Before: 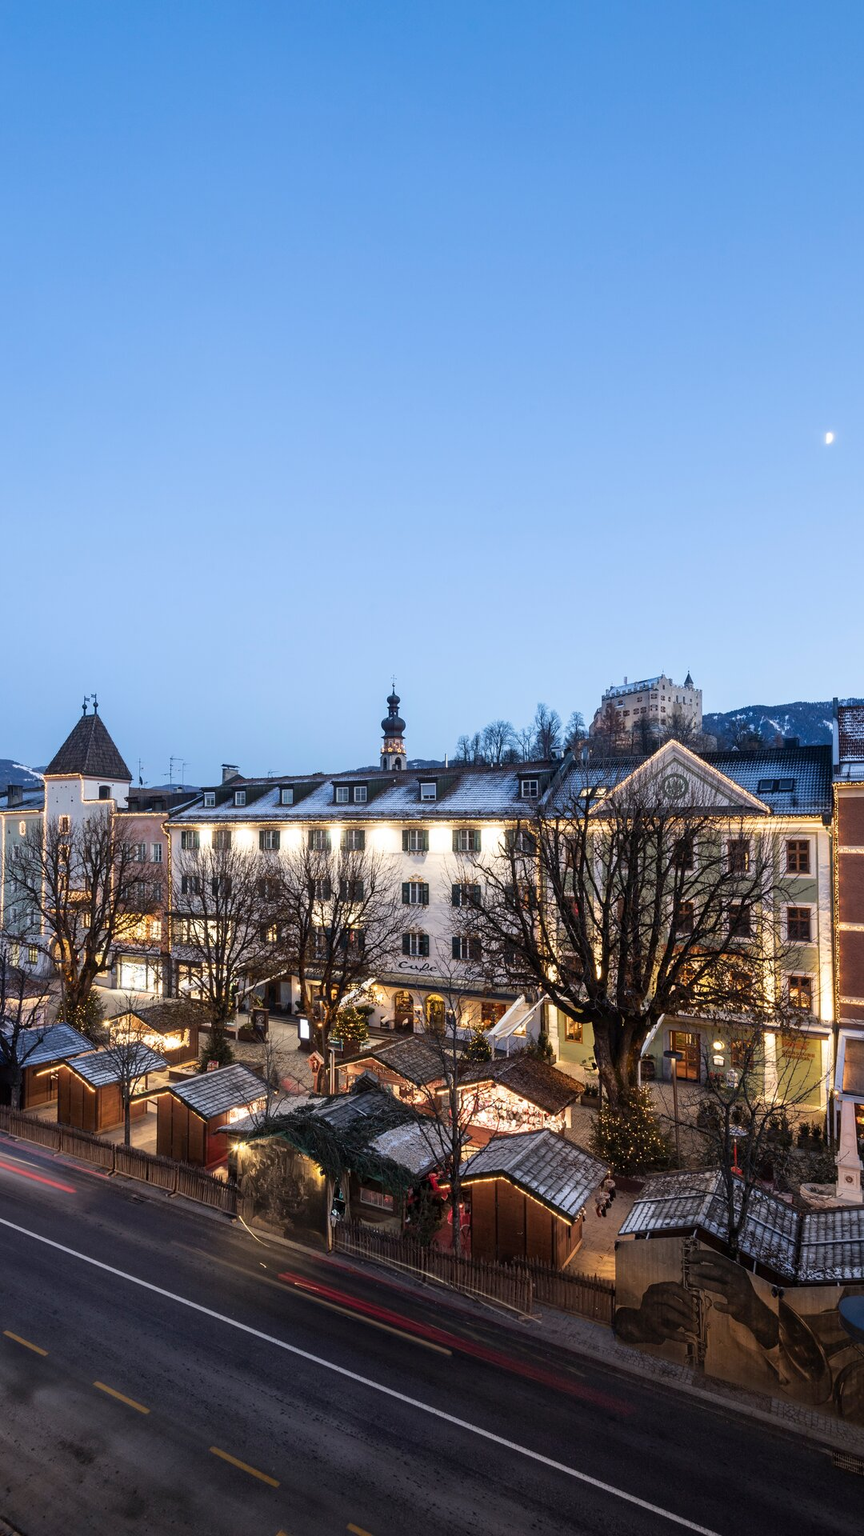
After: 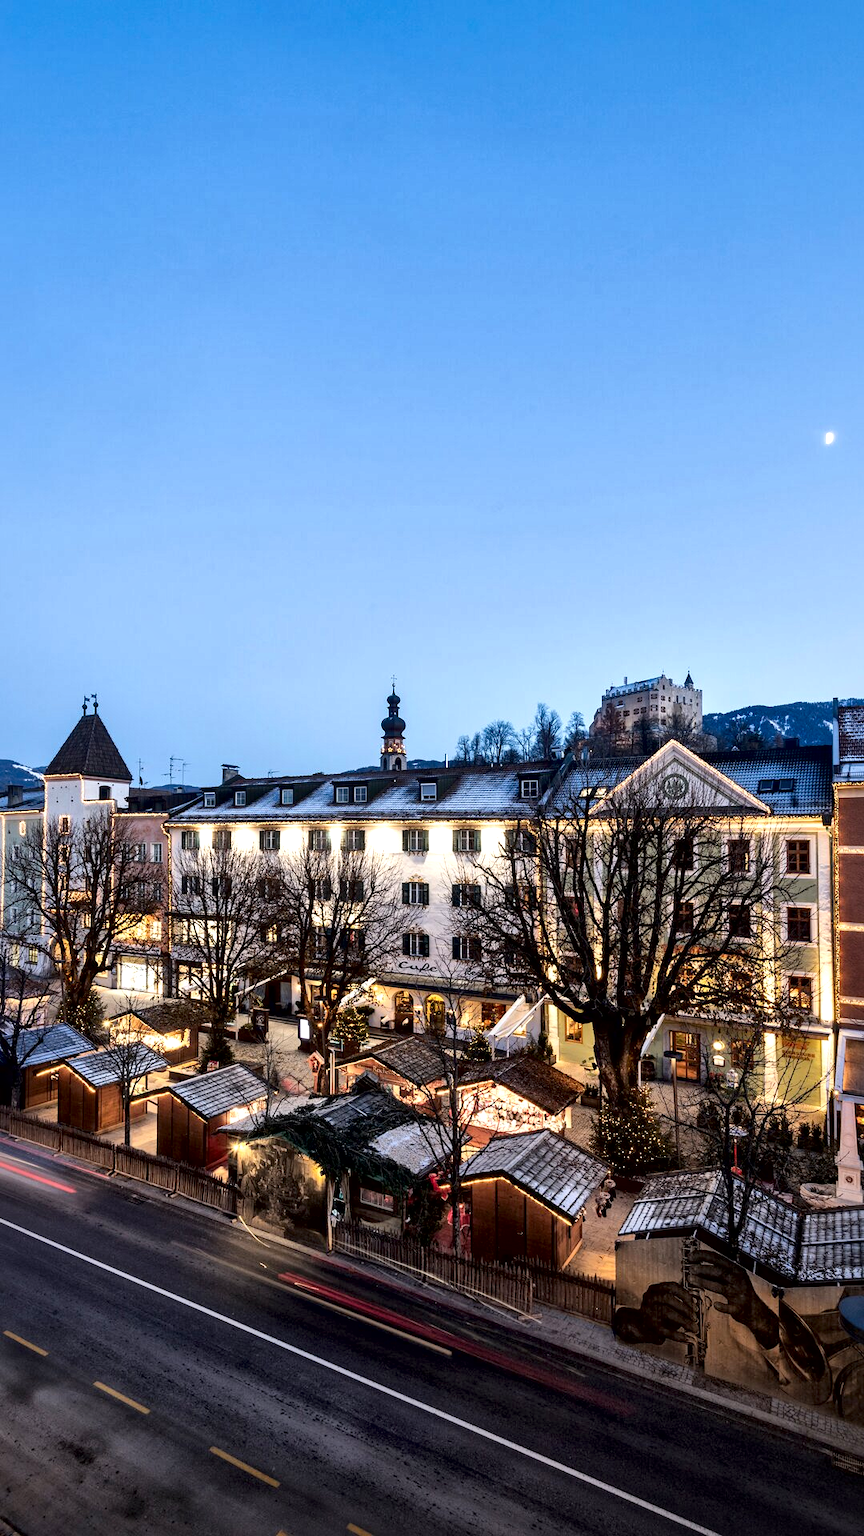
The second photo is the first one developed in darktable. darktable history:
local contrast: mode bilateral grid, contrast 44, coarseness 69, detail 214%, midtone range 0.2
contrast brightness saturation: contrast 0.04, saturation 0.16
